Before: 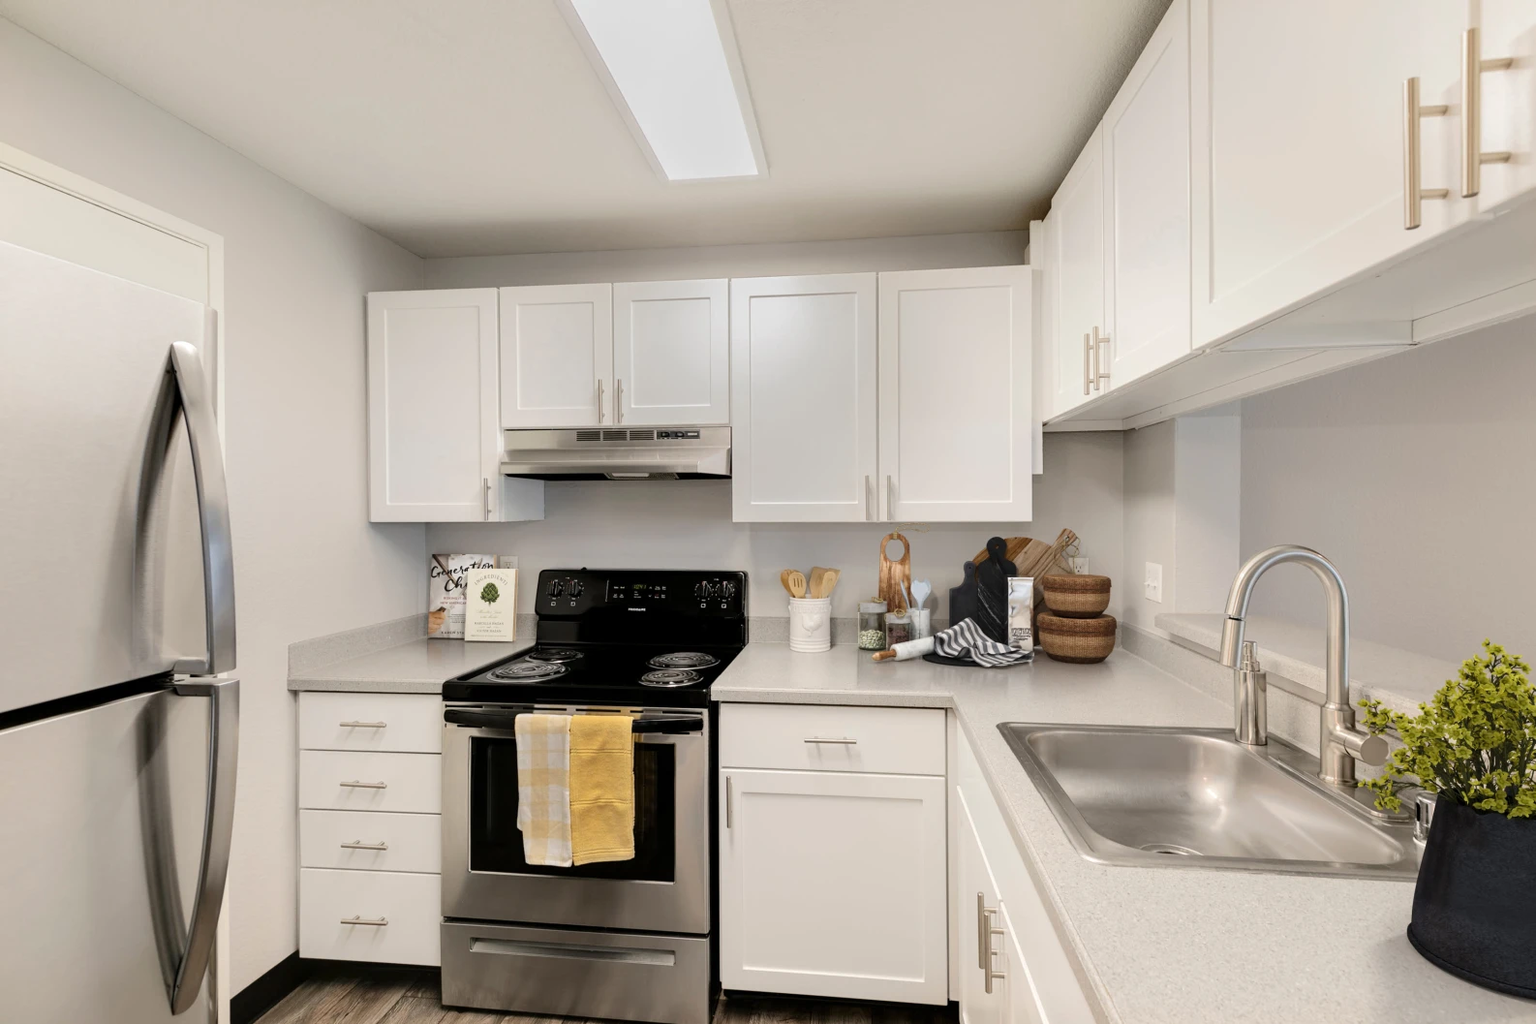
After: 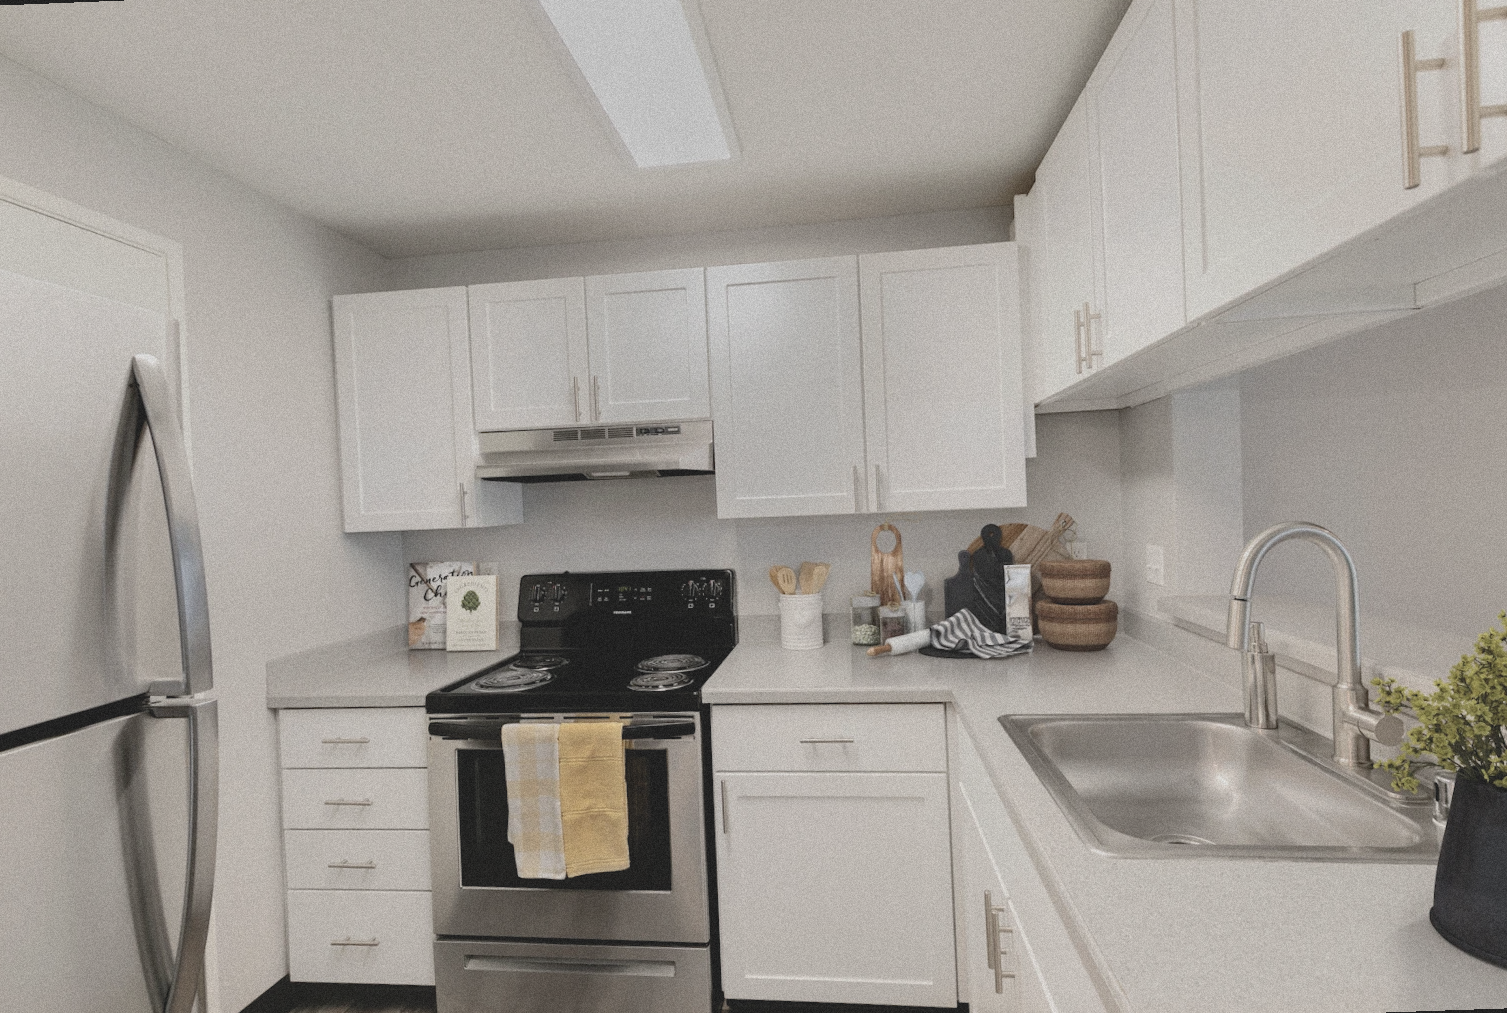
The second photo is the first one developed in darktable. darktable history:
contrast brightness saturation: contrast -0.26, saturation -0.43
grain: mid-tones bias 0%
rotate and perspective: rotation -2.12°, lens shift (vertical) 0.009, lens shift (horizontal) -0.008, automatic cropping original format, crop left 0.036, crop right 0.964, crop top 0.05, crop bottom 0.959
